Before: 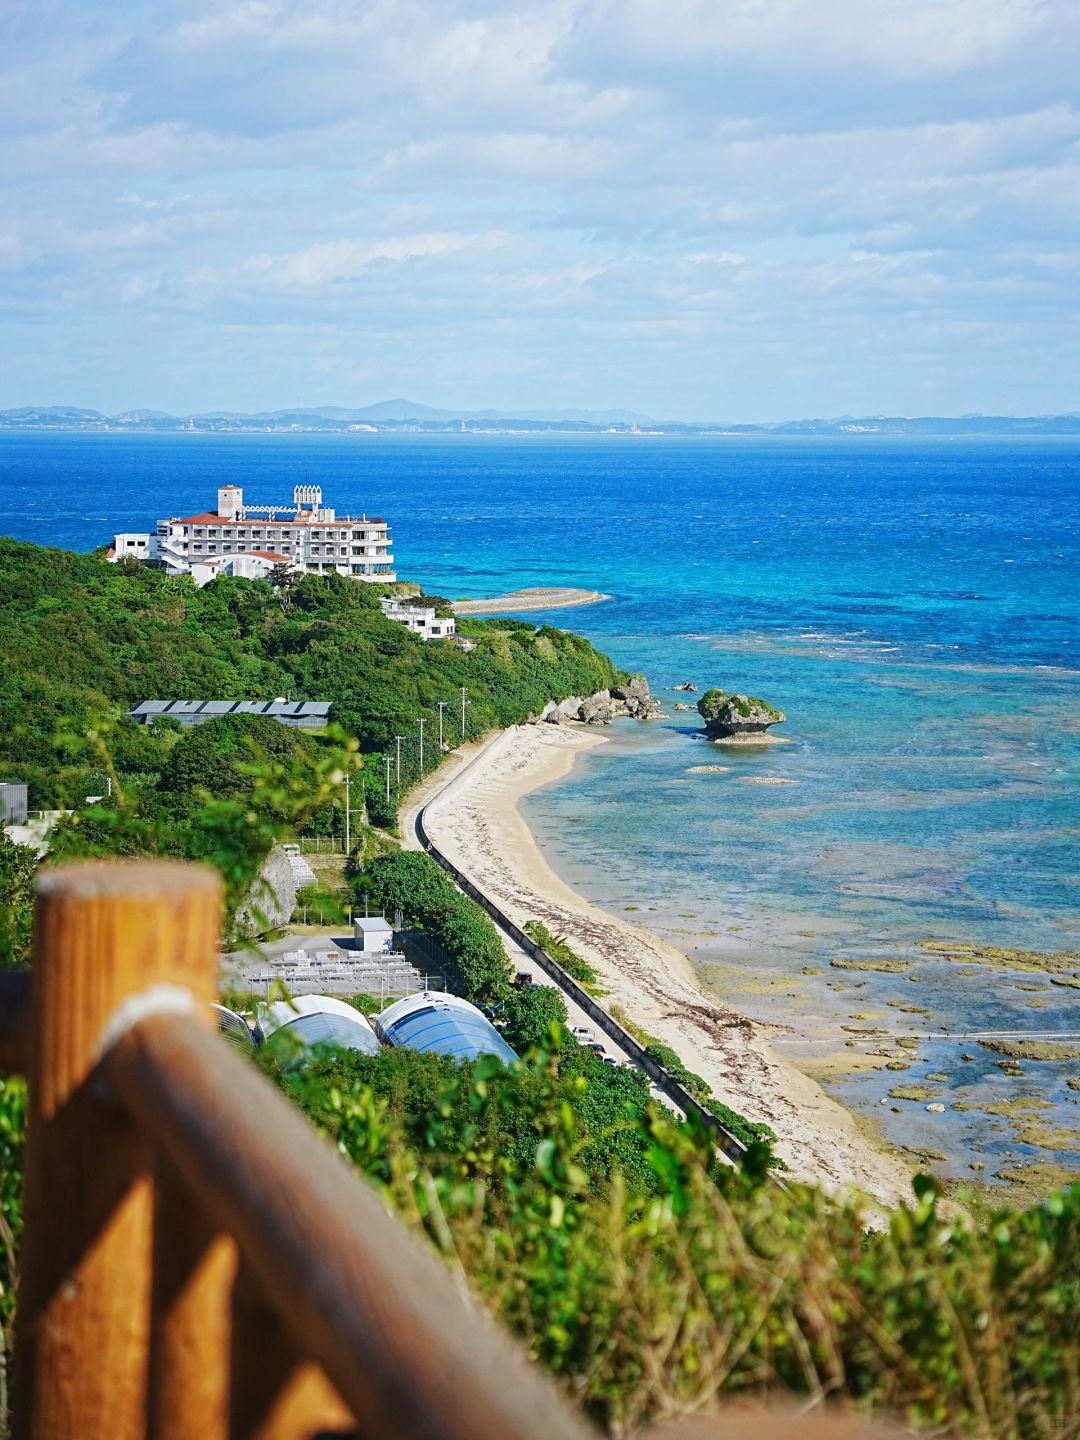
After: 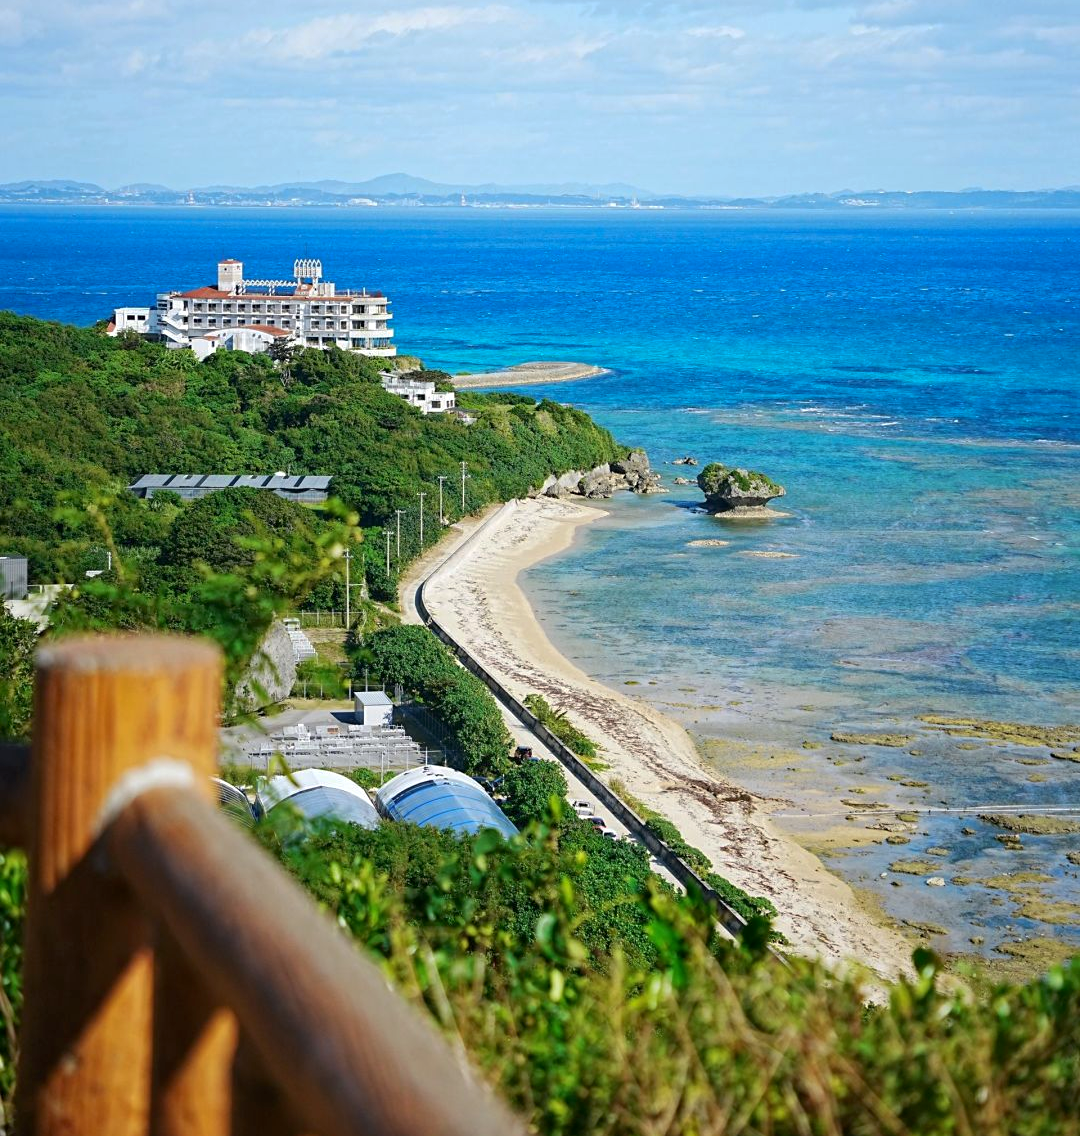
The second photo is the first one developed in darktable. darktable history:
tone curve: curves: ch0 [(0, 0) (0.915, 0.89) (1, 1)], preserve colors none
exposure: black level correction 0.002, exposure 0.147 EV, compensate highlight preservation false
crop and rotate: top 15.699%, bottom 5.364%
